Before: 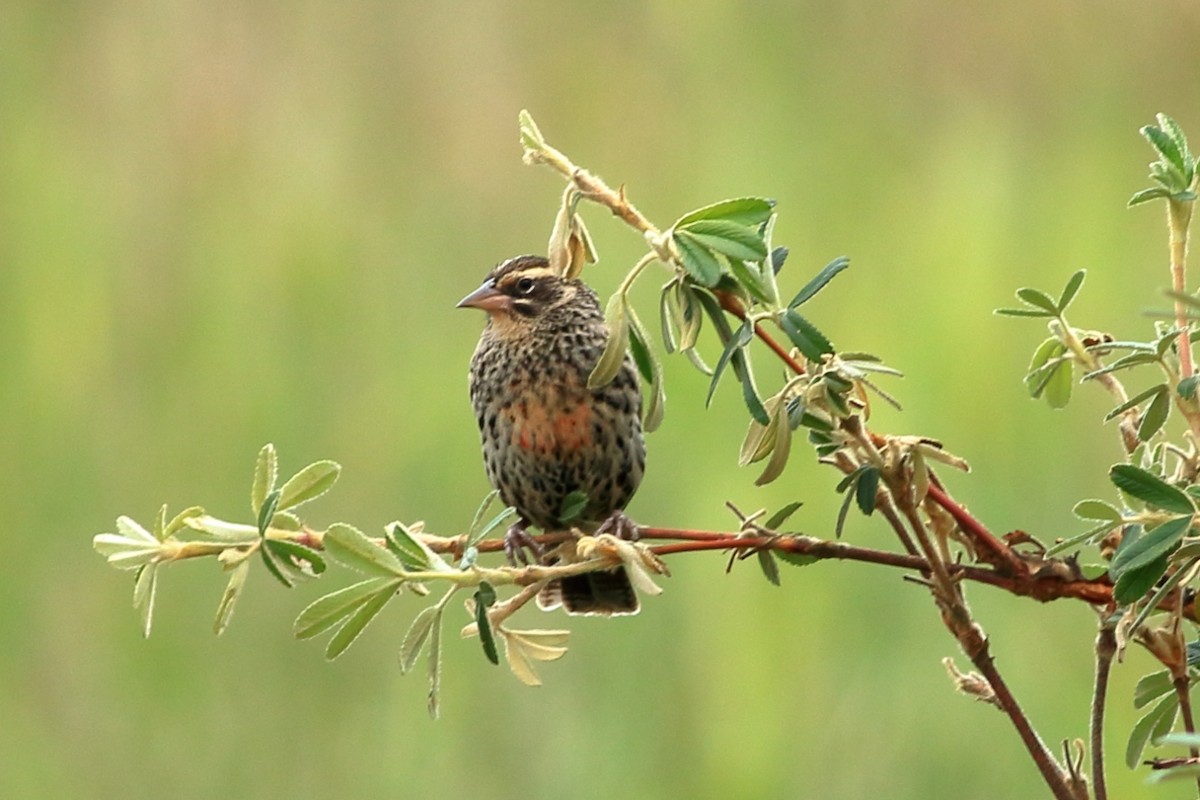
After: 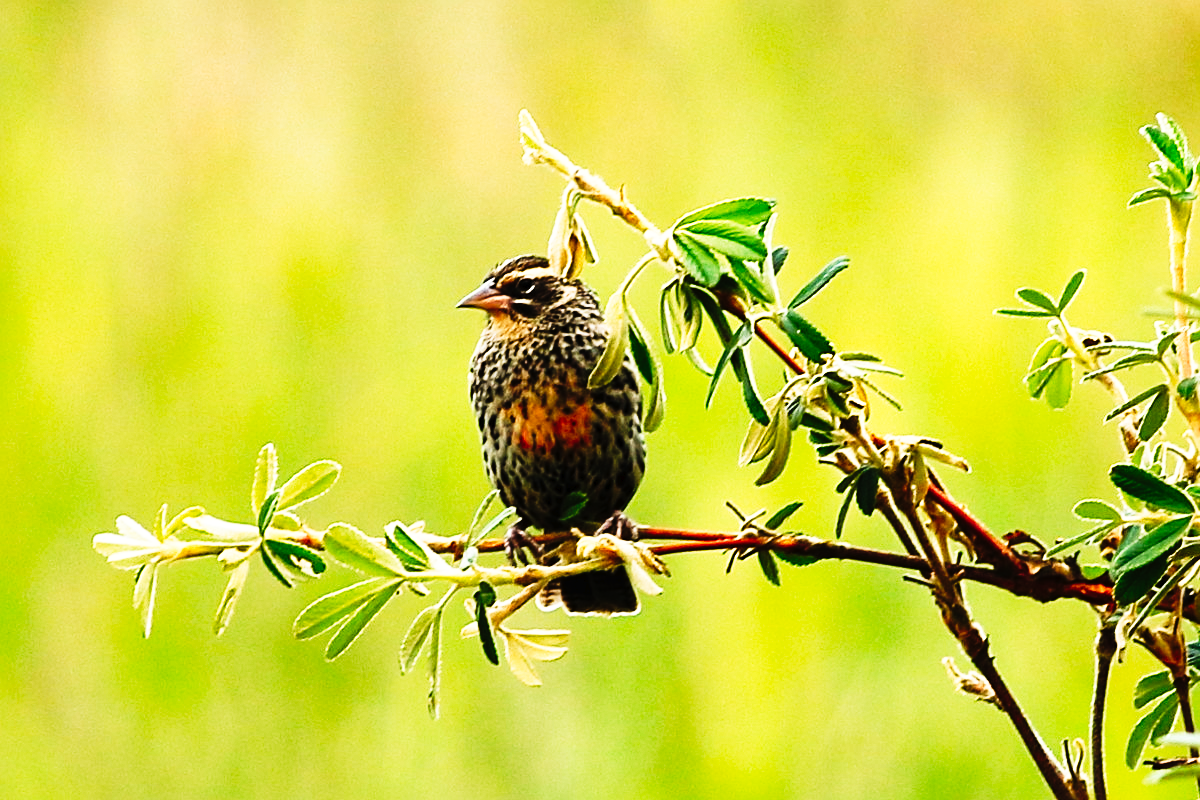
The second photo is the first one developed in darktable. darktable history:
tone curve: curves: ch0 [(0, 0) (0.003, 0.01) (0.011, 0.01) (0.025, 0.011) (0.044, 0.014) (0.069, 0.018) (0.1, 0.022) (0.136, 0.026) (0.177, 0.035) (0.224, 0.051) (0.277, 0.085) (0.335, 0.158) (0.399, 0.299) (0.468, 0.457) (0.543, 0.634) (0.623, 0.801) (0.709, 0.904) (0.801, 0.963) (0.898, 0.986) (1, 1)], preserve colors none
sharpen: radius 2.167, amount 0.381, threshold 0
white balance: emerald 1
